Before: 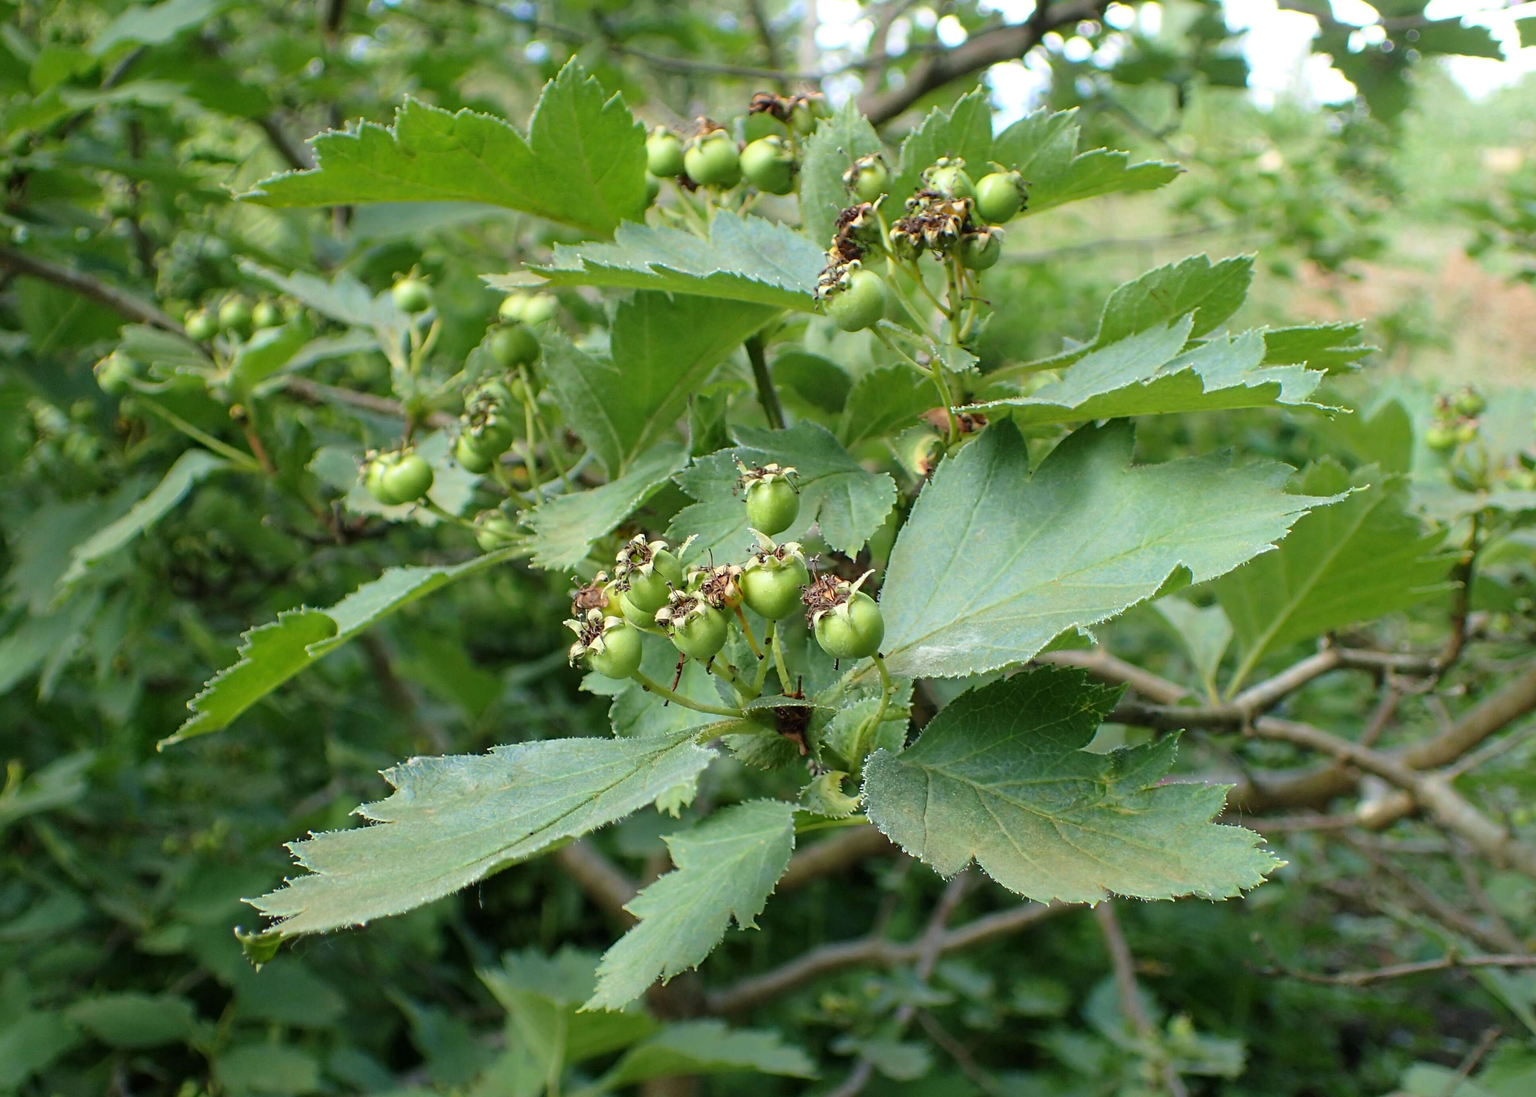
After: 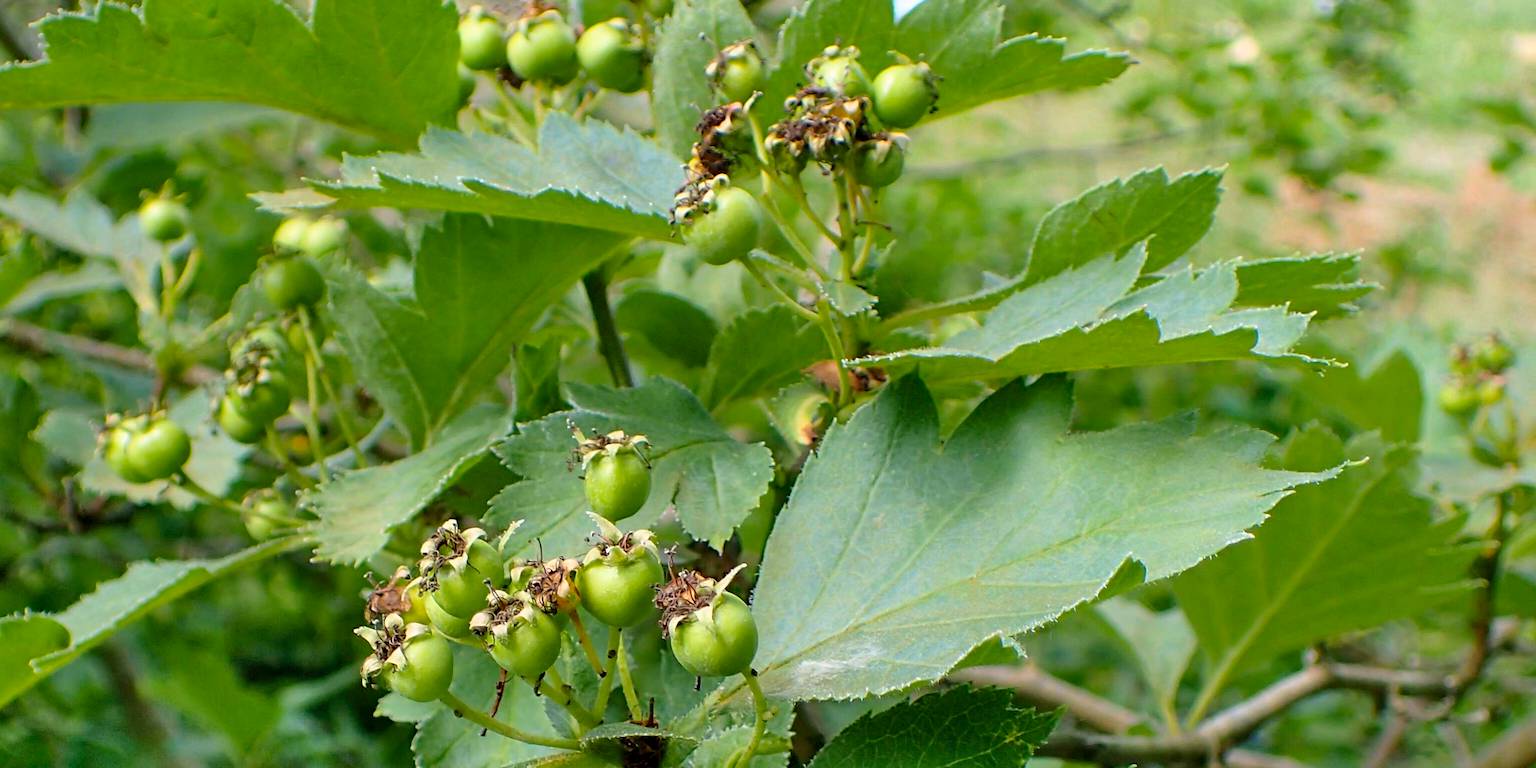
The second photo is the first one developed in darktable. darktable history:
shadows and highlights: shadows 75, highlights -25, soften with gaussian
crop: left 18.38%, top 11.092%, right 2.134%, bottom 33.217%
color balance rgb: shadows lift › chroma 2%, shadows lift › hue 217.2°, power › chroma 0.25%, power › hue 60°, highlights gain › chroma 1.5%, highlights gain › hue 309.6°, global offset › luminance -0.5%, perceptual saturation grading › global saturation 15%, global vibrance 20%
